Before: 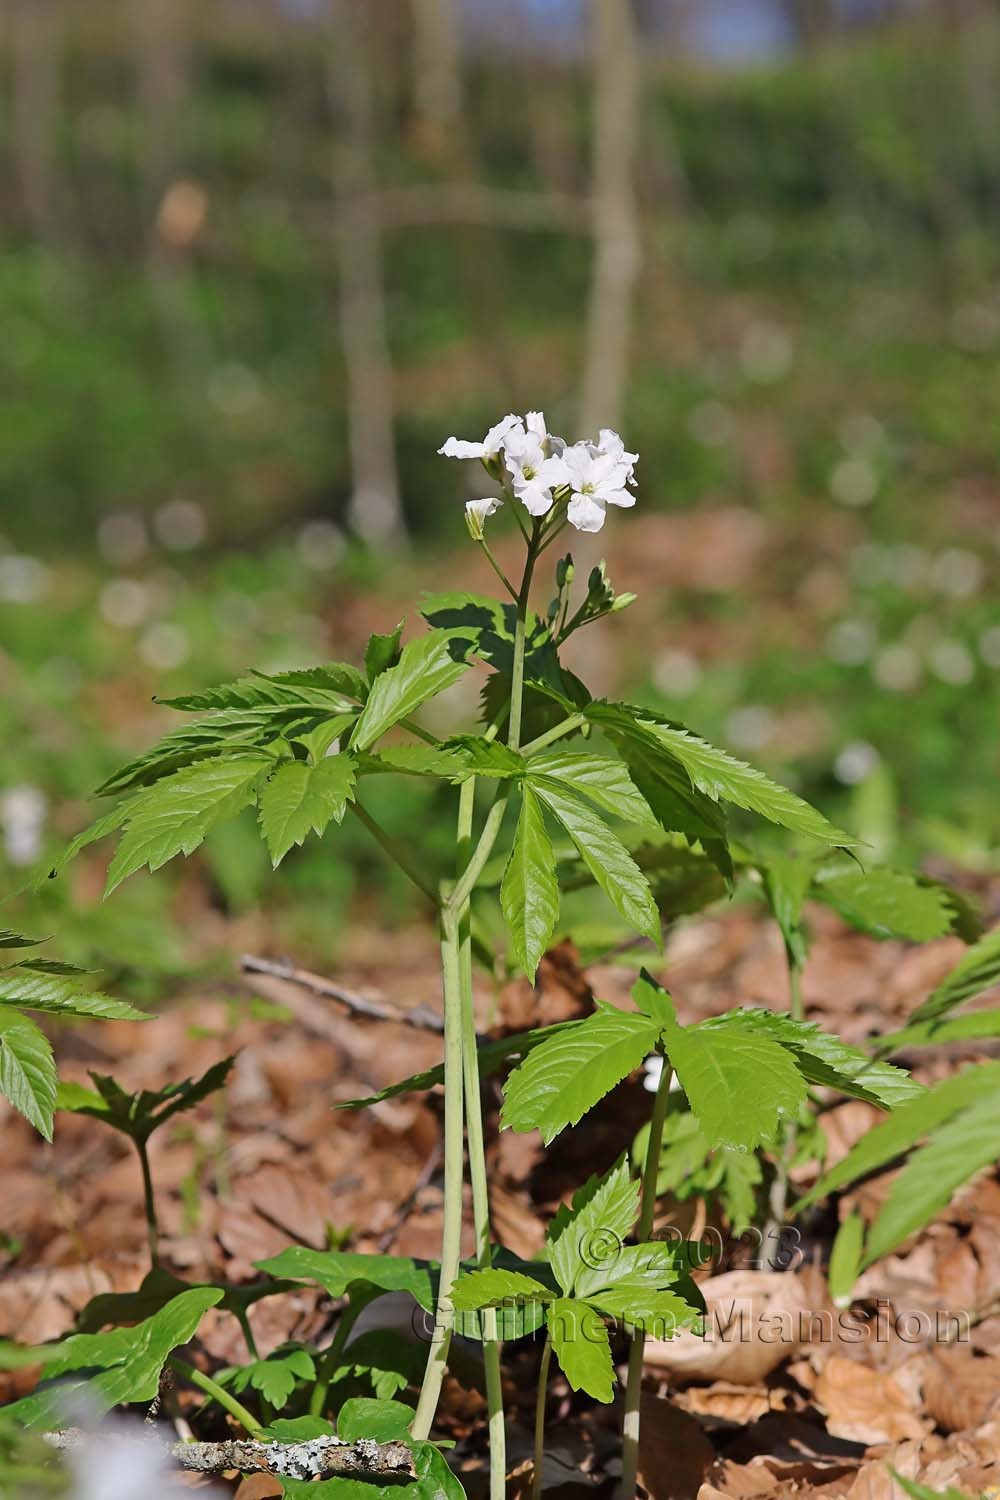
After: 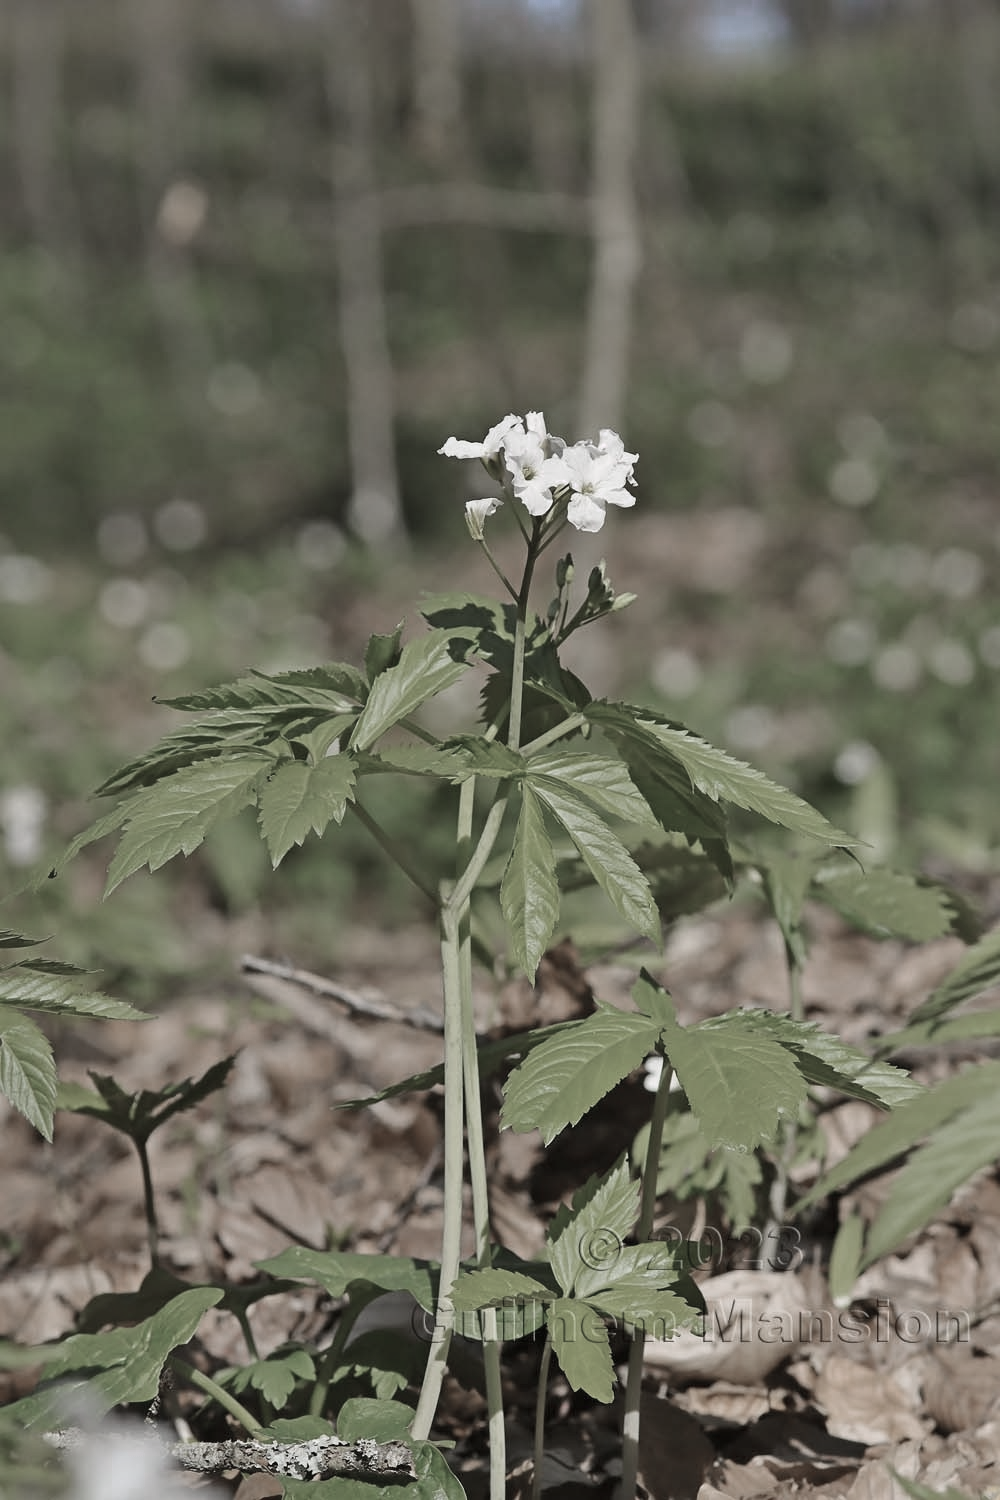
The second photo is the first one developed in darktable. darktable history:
local contrast: mode bilateral grid, contrast 20, coarseness 50, detail 120%, midtone range 0.2
color zones: curves: ch0 [(0, 0.613) (0.01, 0.613) (0.245, 0.448) (0.498, 0.529) (0.642, 0.665) (0.879, 0.777) (0.99, 0.613)]; ch1 [(0, 0.272) (0.219, 0.127) (0.724, 0.346)]
color balance: mode lift, gamma, gain (sRGB), lift [1.04, 1, 1, 0.97], gamma [1.01, 1, 1, 0.97], gain [0.96, 1, 1, 0.97]
